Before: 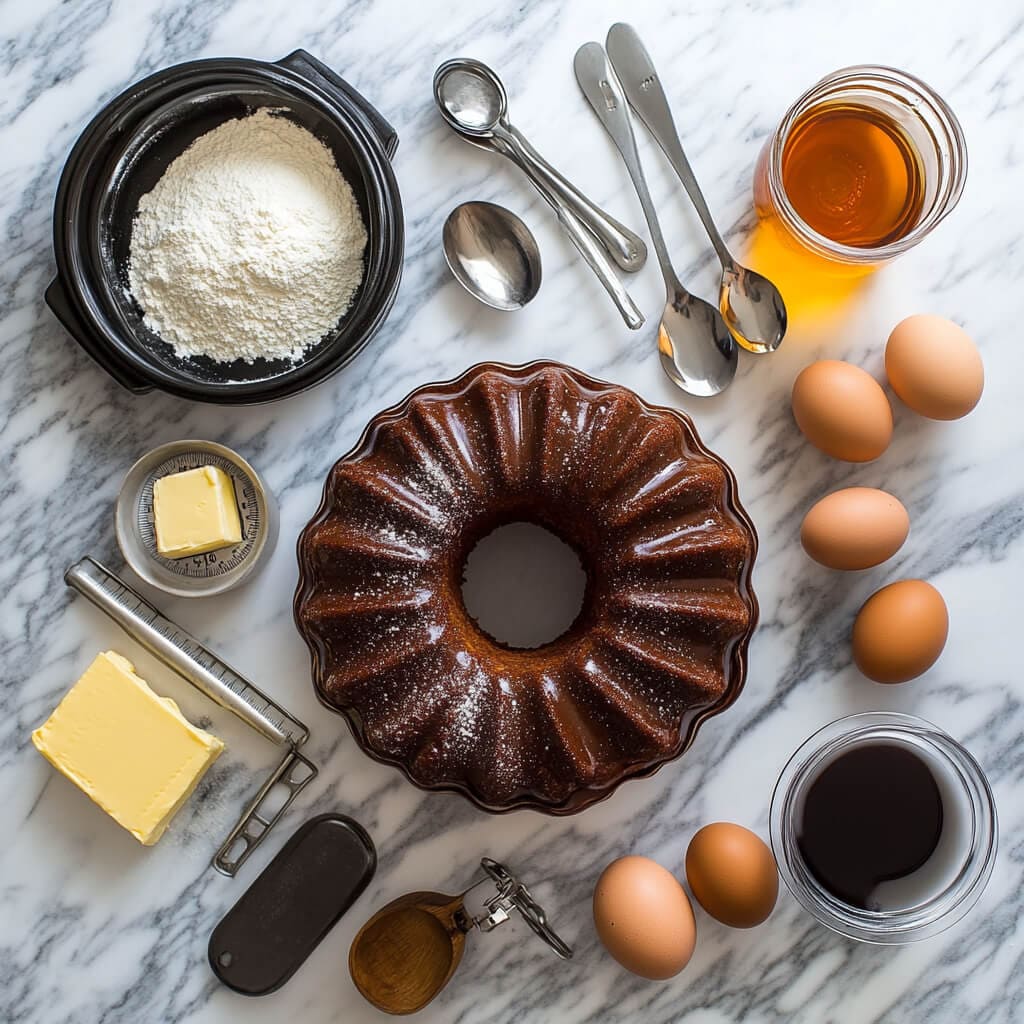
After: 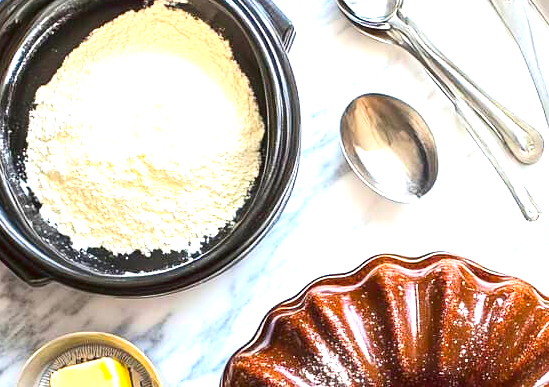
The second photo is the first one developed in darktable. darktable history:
color balance rgb: linear chroma grading › global chroma 9.31%, global vibrance 41.49%
crop: left 10.121%, top 10.631%, right 36.218%, bottom 51.526%
tone curve: curves: ch0 [(0, 0.028) (0.138, 0.156) (0.468, 0.516) (0.754, 0.823) (1, 1)], color space Lab, linked channels, preserve colors none
exposure: black level correction 0, exposure 1.5 EV, compensate exposure bias true, compensate highlight preservation false
